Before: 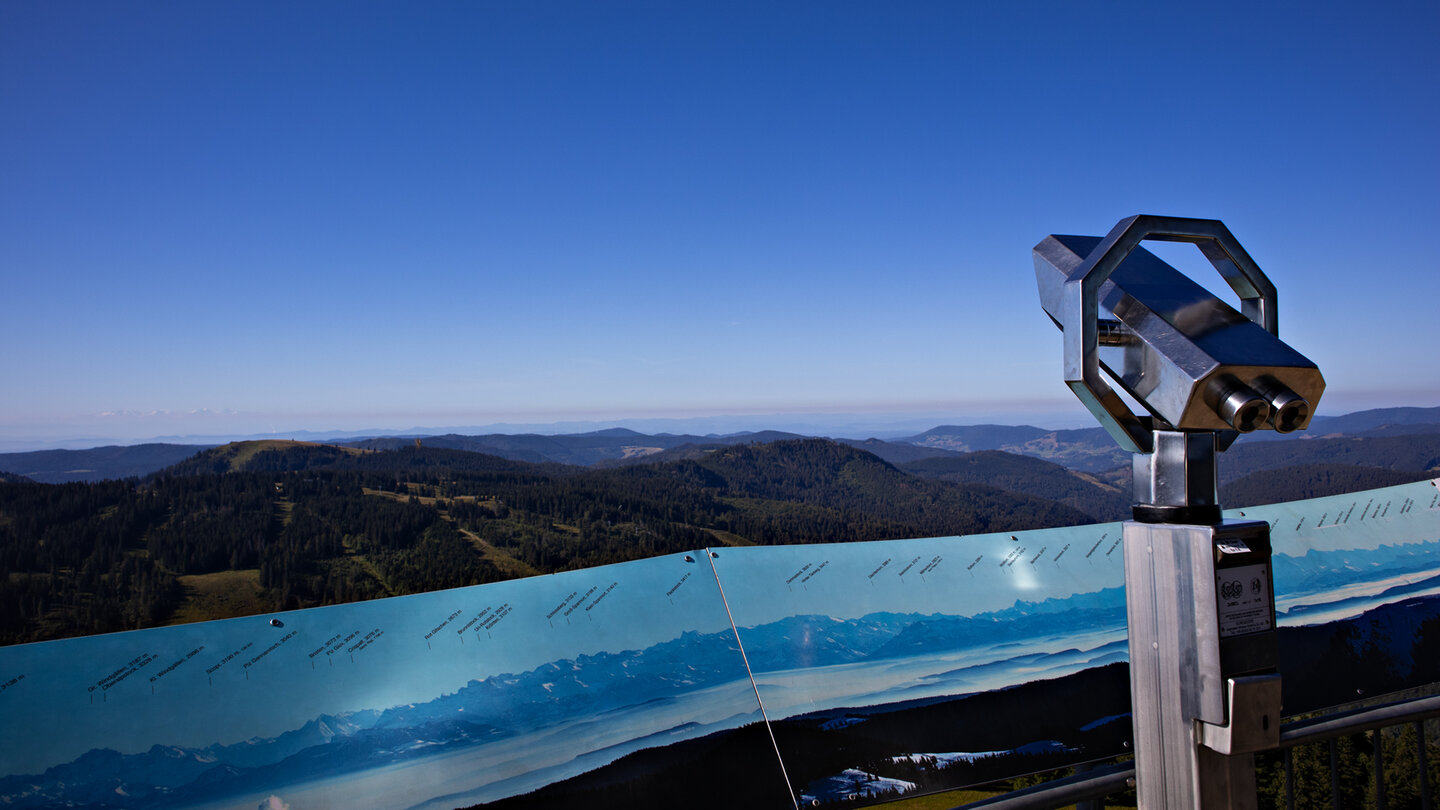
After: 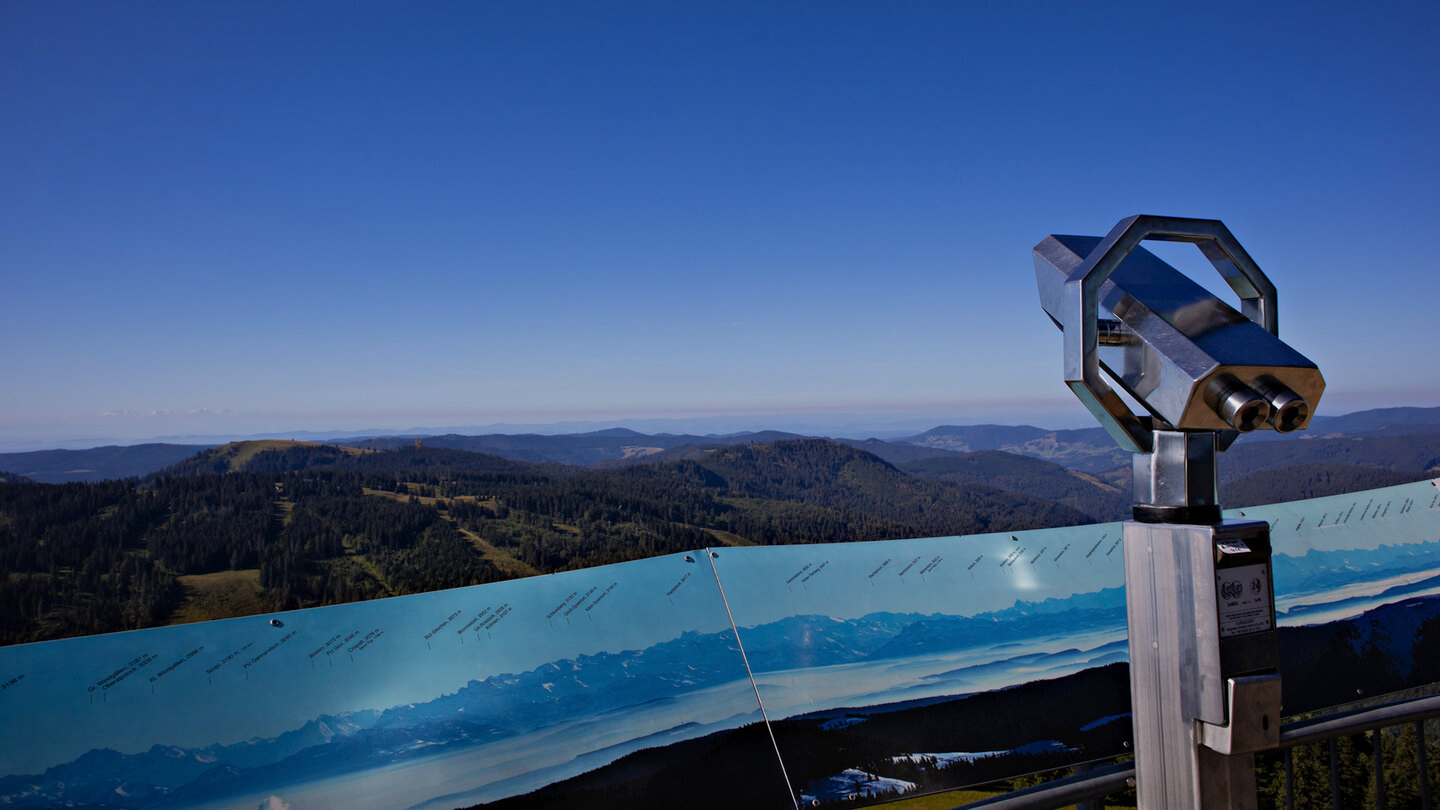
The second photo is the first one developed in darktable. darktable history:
shadows and highlights: shadows -10.96, white point adjustment 1.67, highlights 11.47, highlights color adjustment 49.21%
tone equalizer: -8 EV 0.241 EV, -7 EV 0.383 EV, -6 EV 0.402 EV, -5 EV 0.249 EV, -3 EV -0.247 EV, -2 EV -0.389 EV, -1 EV -0.439 EV, +0 EV -0.246 EV, edges refinement/feathering 500, mask exposure compensation -1.57 EV, preserve details no
